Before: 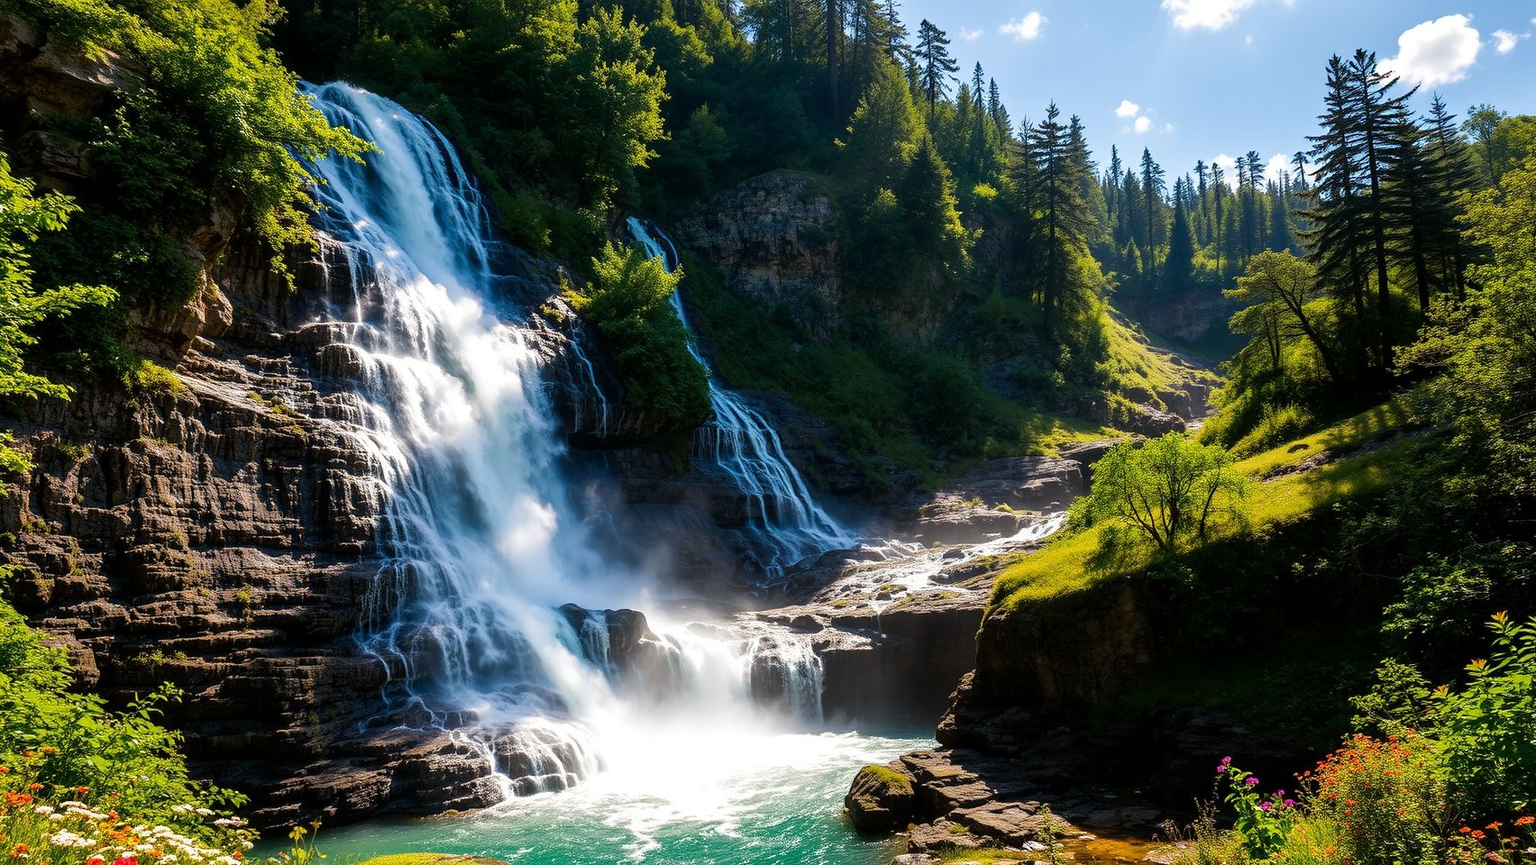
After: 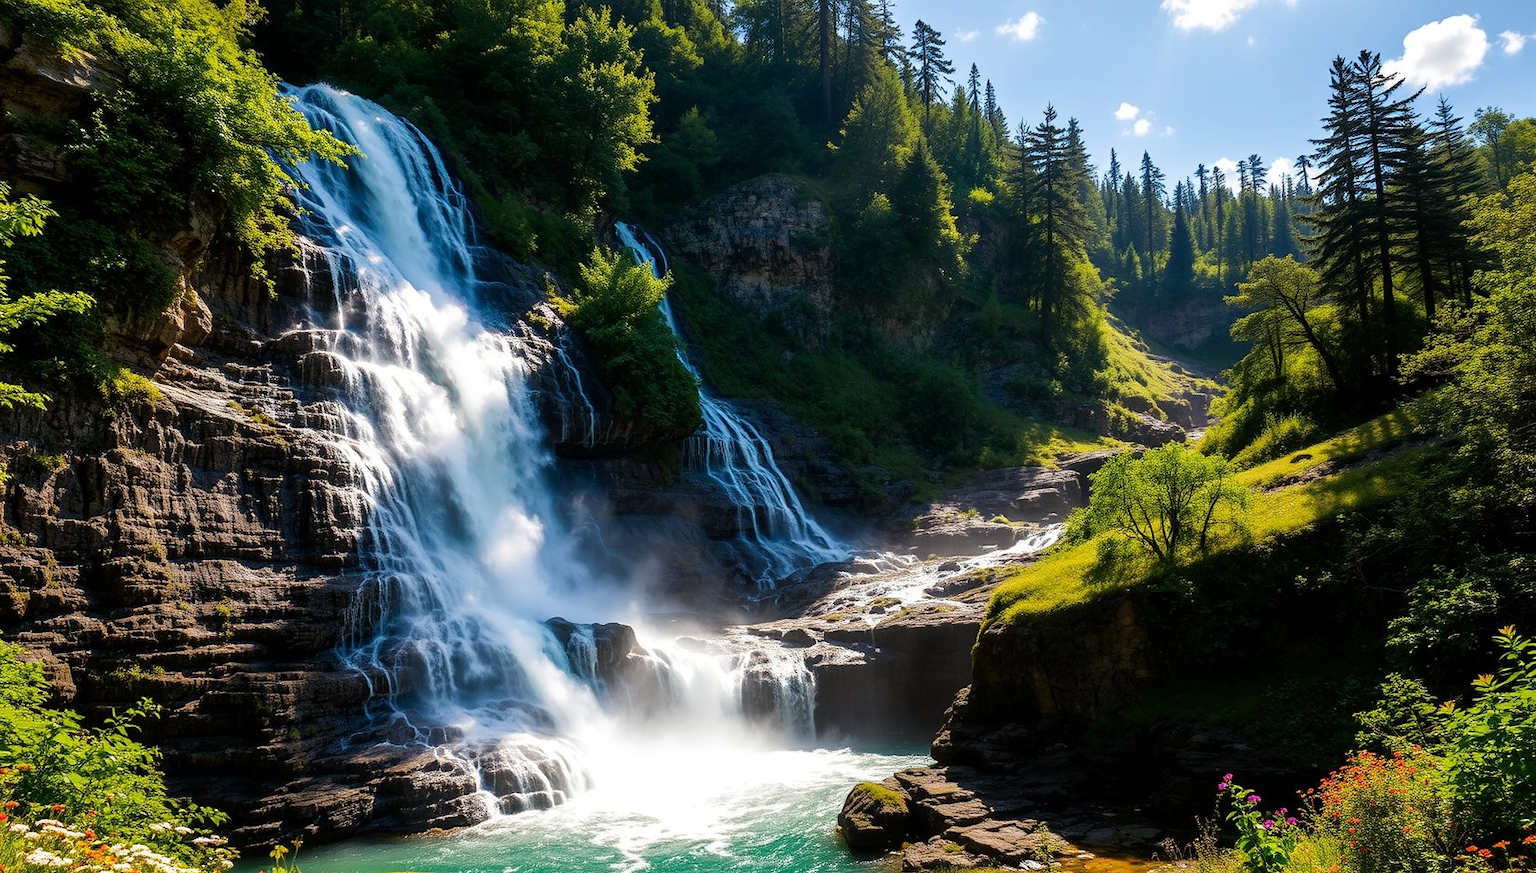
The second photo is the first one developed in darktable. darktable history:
crop and rotate: left 1.645%, right 0.526%, bottom 1.208%
